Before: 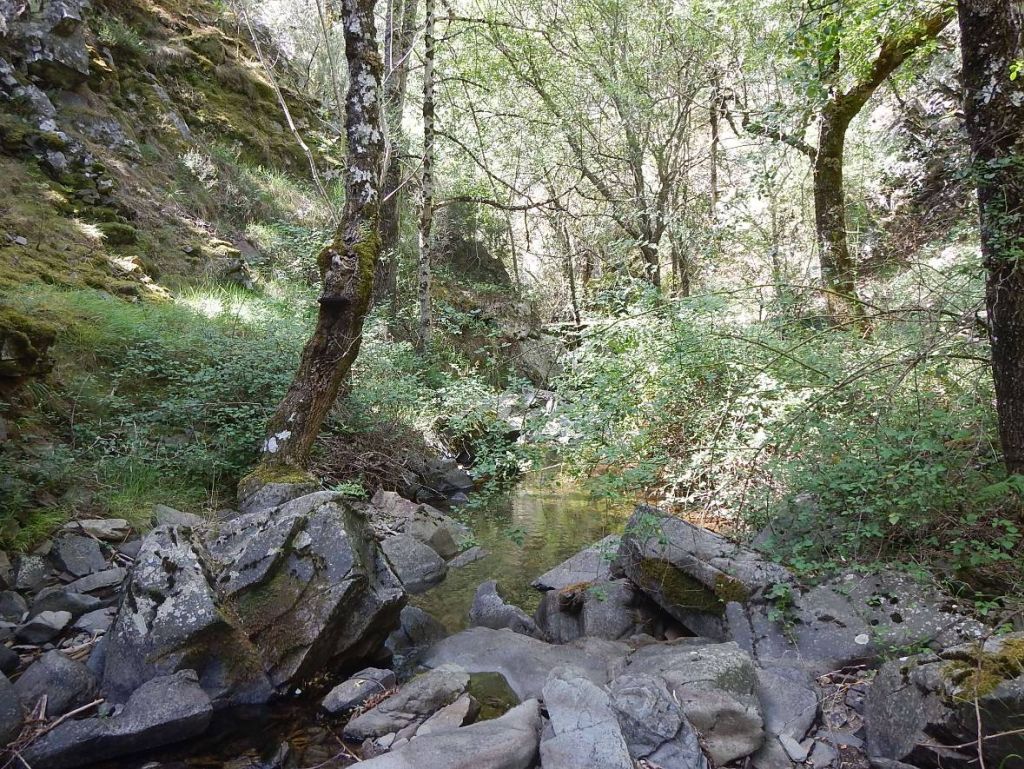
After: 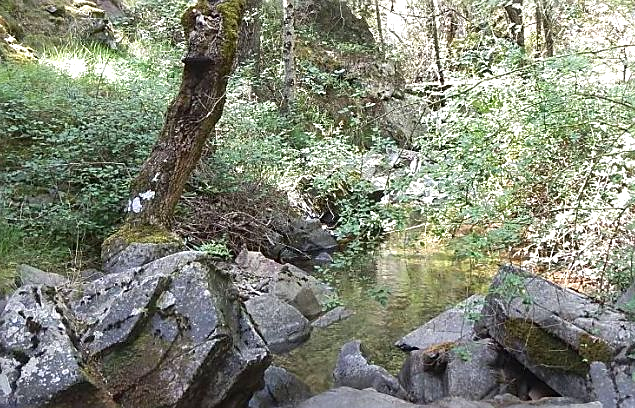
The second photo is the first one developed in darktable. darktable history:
exposure: exposure 0.6 EV, compensate highlight preservation false
sharpen: on, module defaults
contrast brightness saturation: saturation -0.05
crop: left 13.312%, top 31.28%, right 24.627%, bottom 15.582%
